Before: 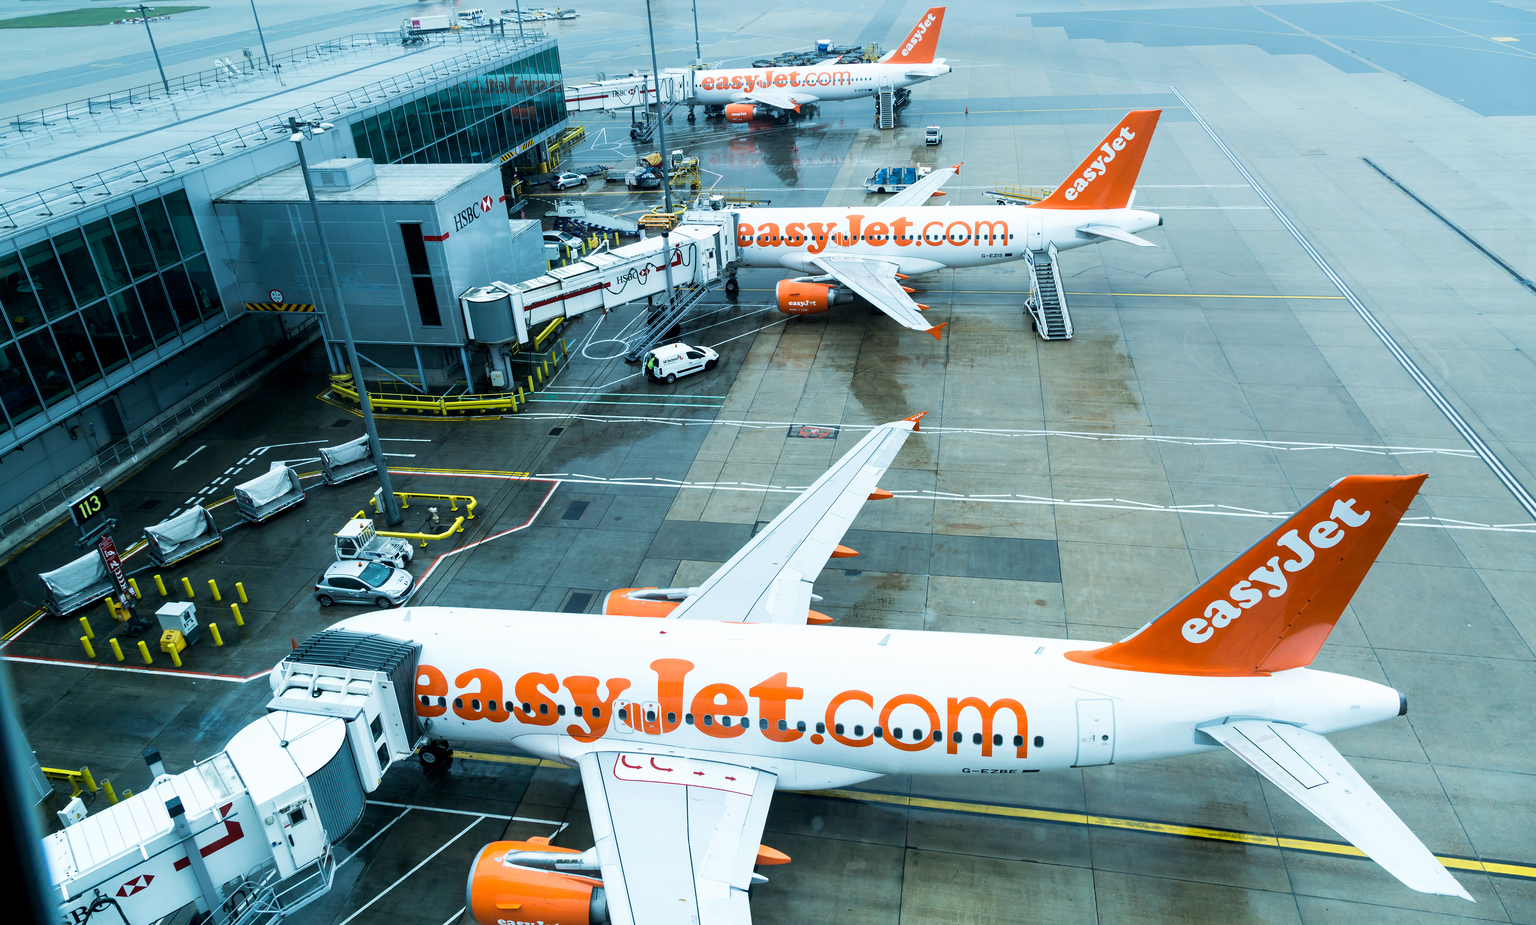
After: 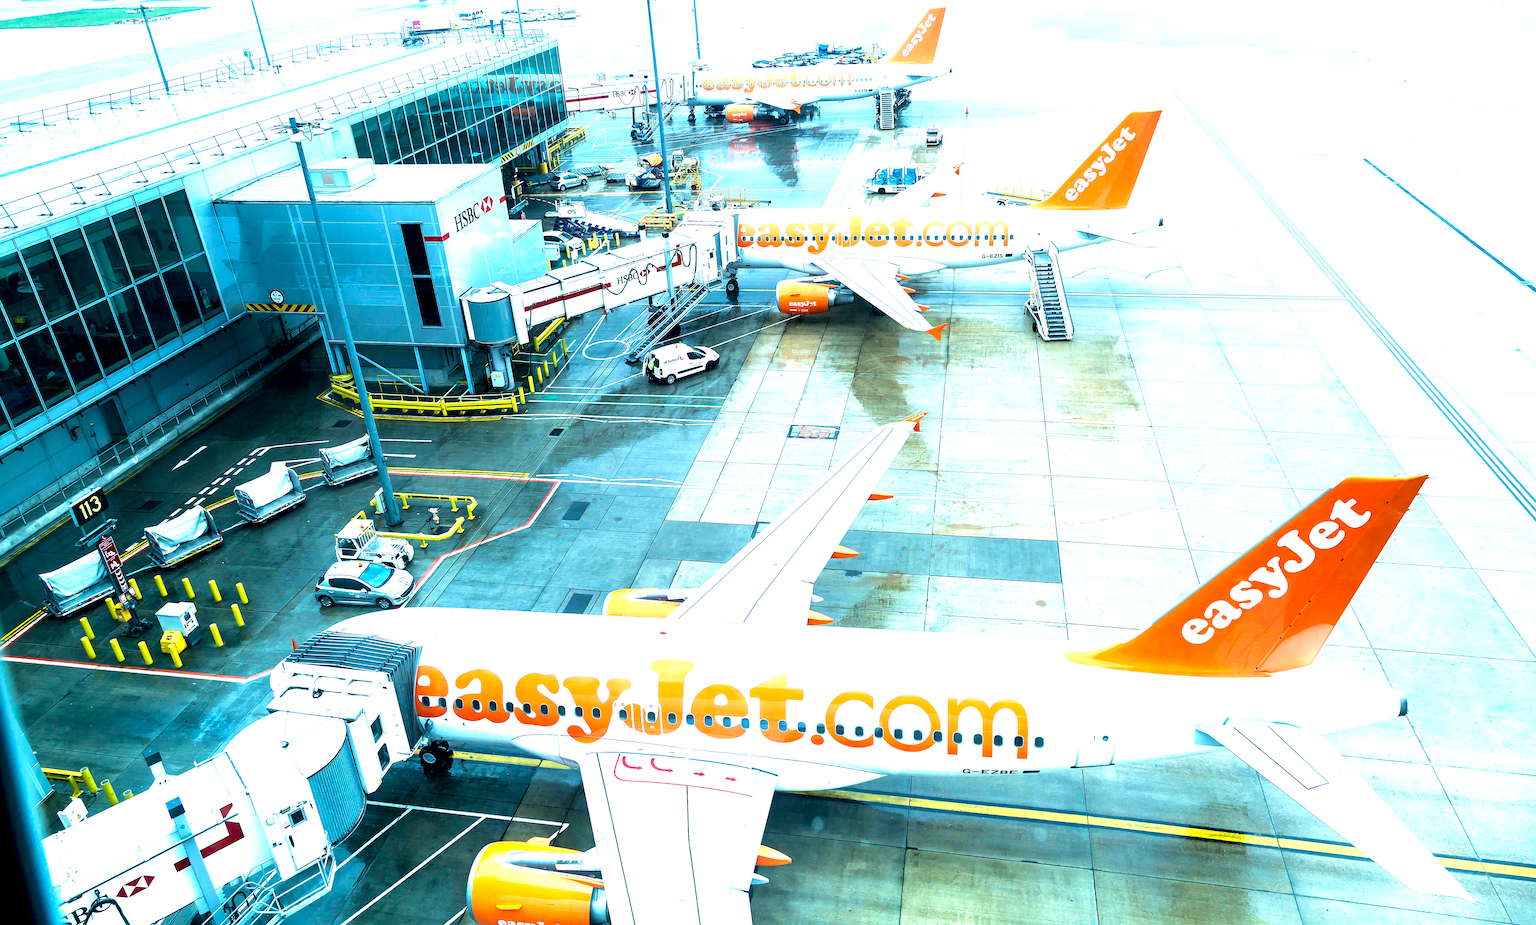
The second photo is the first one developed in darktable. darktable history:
exposure: black level correction 0.001, exposure 1.646 EV, compensate exposure bias true, compensate highlight preservation false
sharpen: on, module defaults
velvia: on, module defaults
contrast brightness saturation: contrast 0.04, saturation 0.16
